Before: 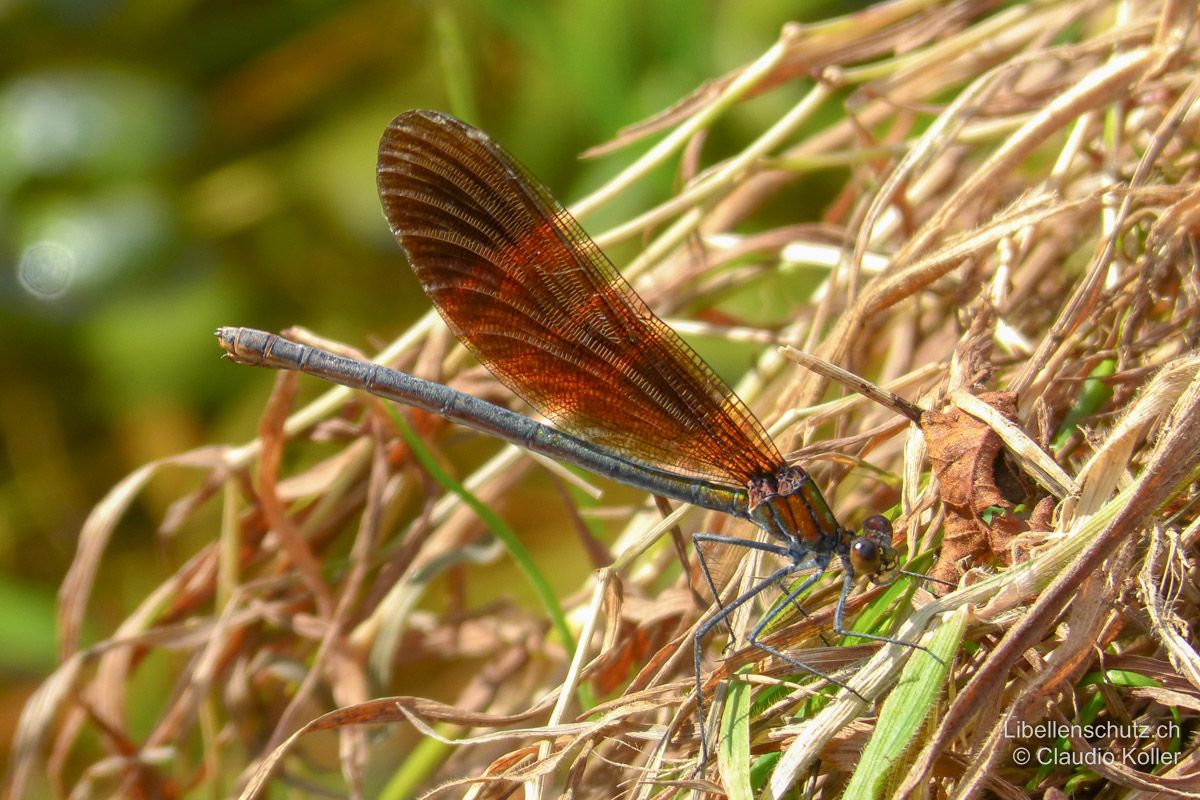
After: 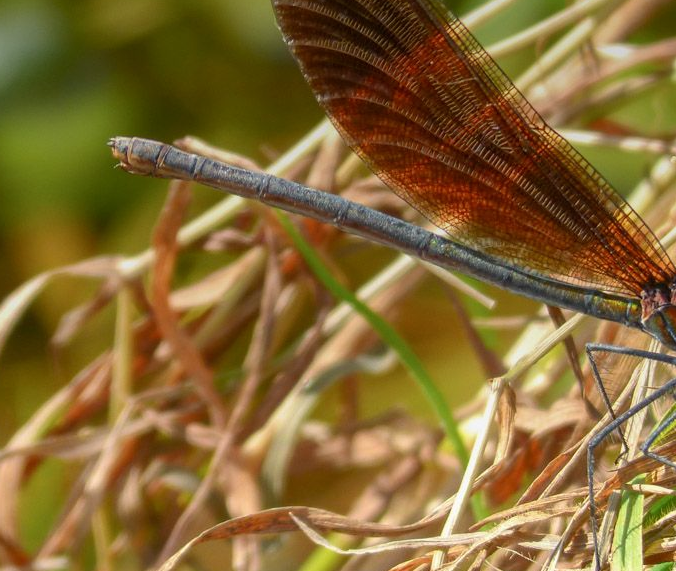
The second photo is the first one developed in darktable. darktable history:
graduated density: on, module defaults
crop: left 8.966%, top 23.852%, right 34.699%, bottom 4.703%
